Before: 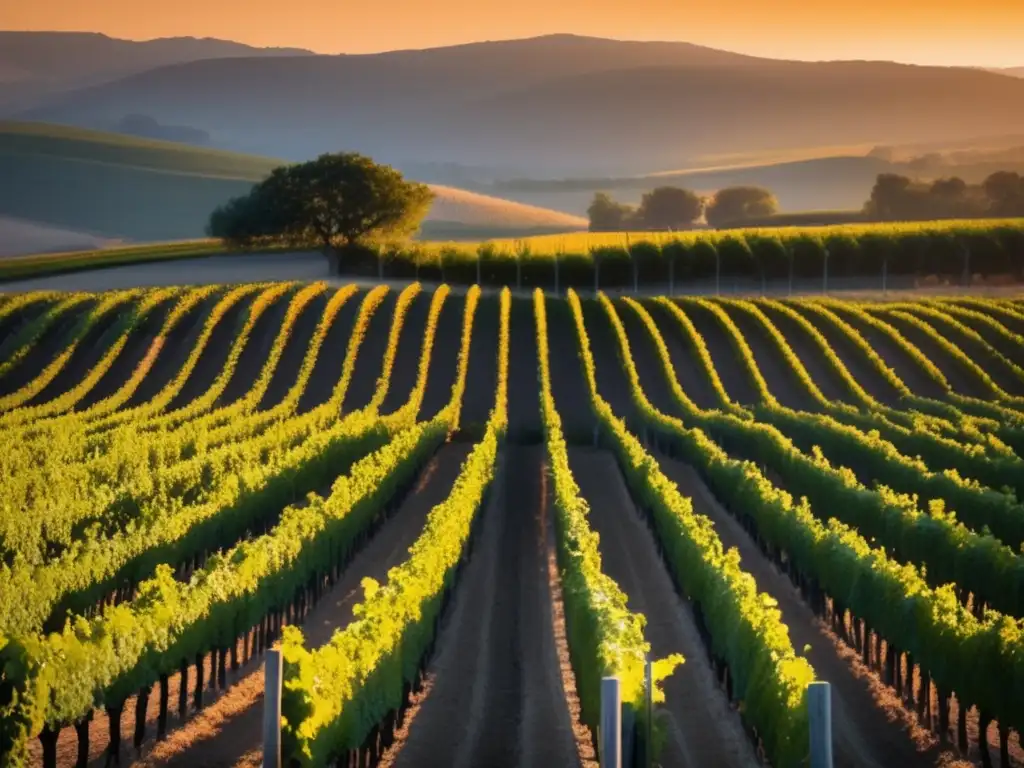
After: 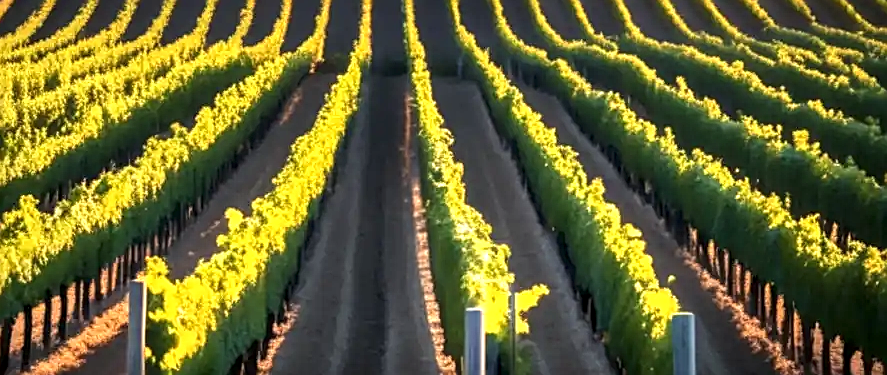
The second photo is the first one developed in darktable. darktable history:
local contrast: detail 142%
white balance: emerald 1
crop and rotate: left 13.306%, top 48.129%, bottom 2.928%
exposure: exposure 0.6 EV, compensate highlight preservation false
sharpen: on, module defaults
